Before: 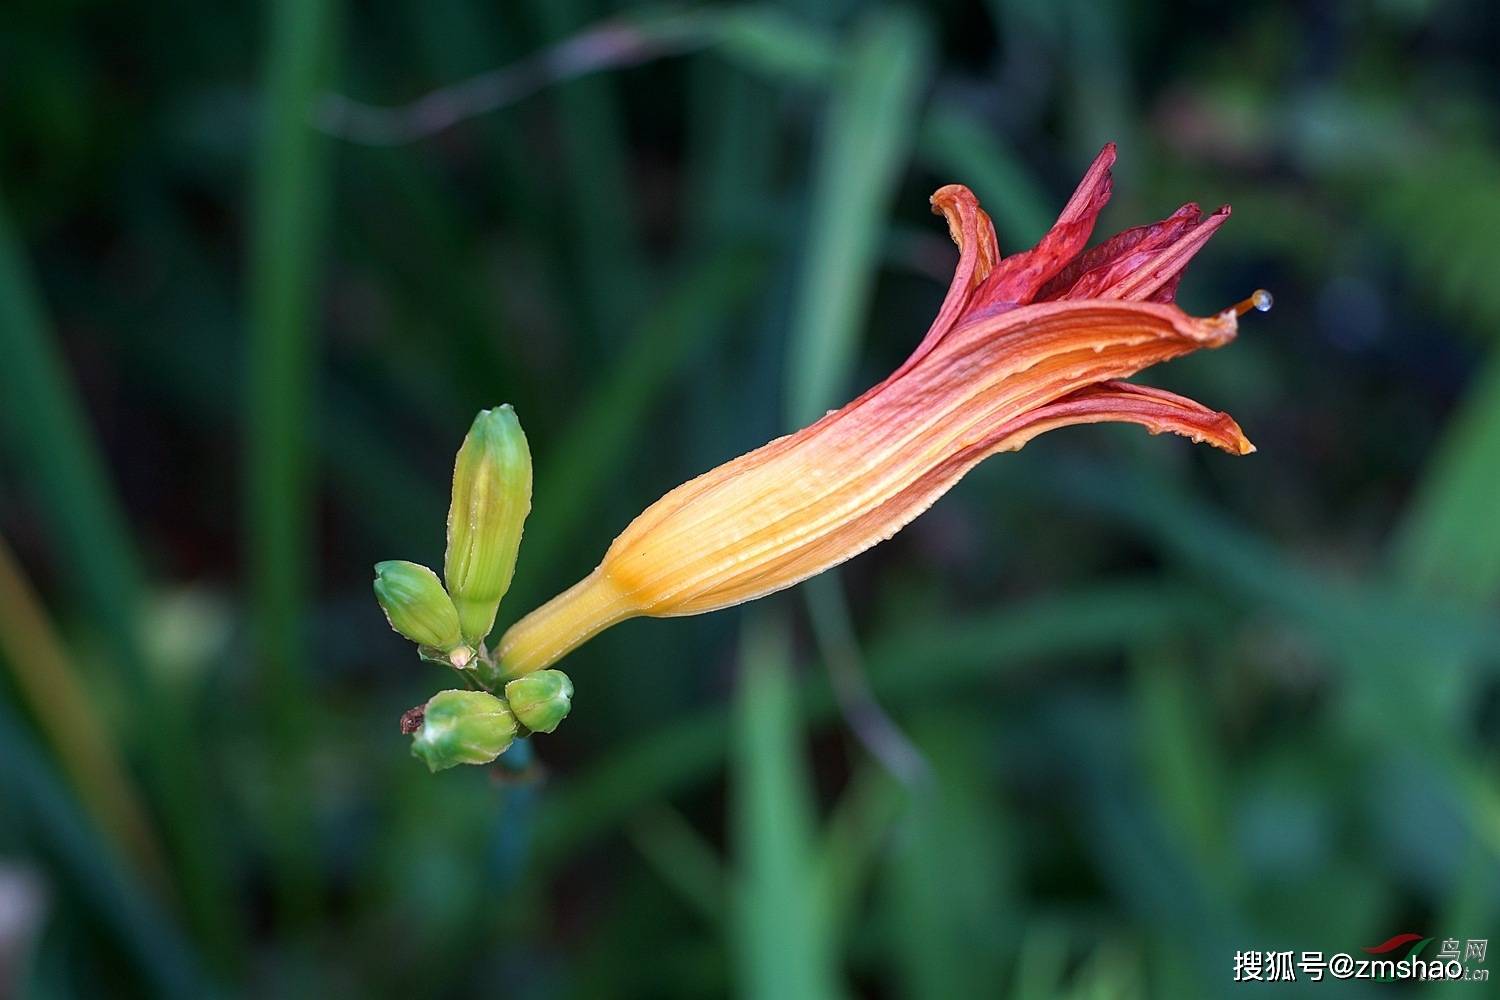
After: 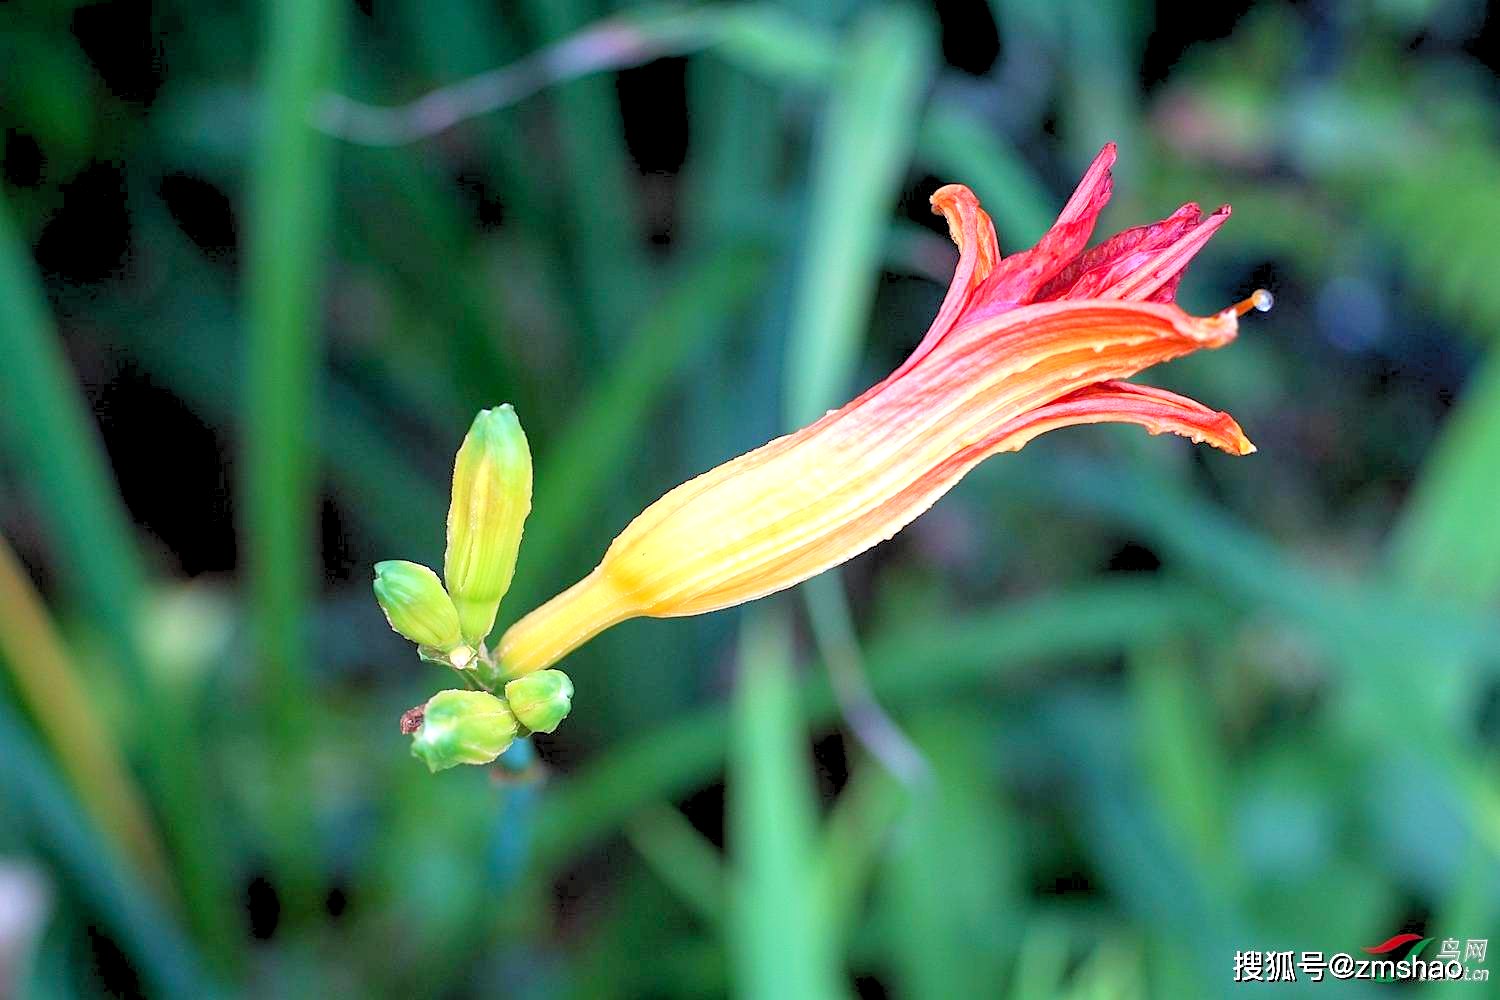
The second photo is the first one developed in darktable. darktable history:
exposure: exposure 0.764 EV, compensate highlight preservation false
levels: levels [0.093, 0.434, 0.988]
